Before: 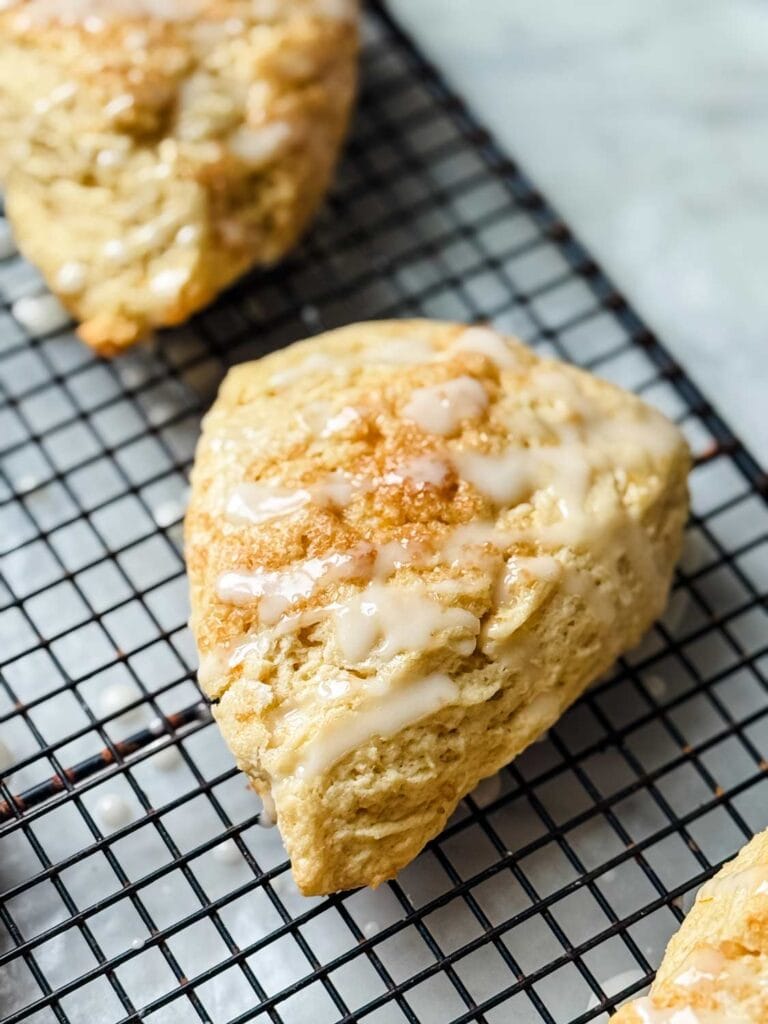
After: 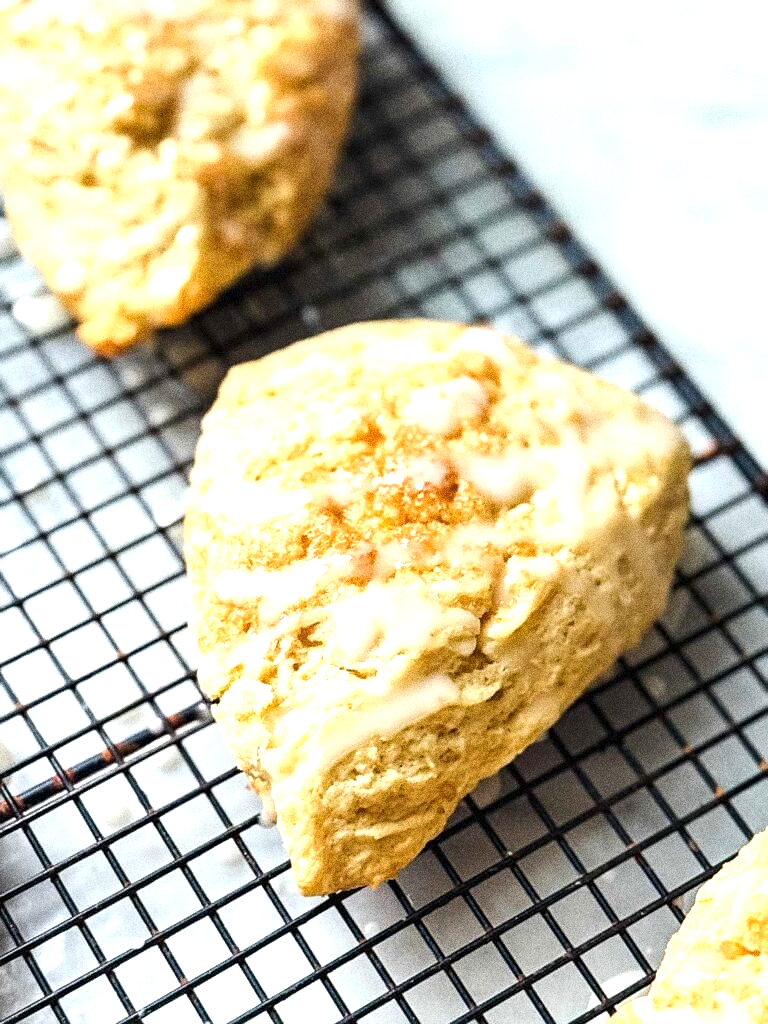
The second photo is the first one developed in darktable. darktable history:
grain: coarseness 14.49 ISO, strength 48.04%, mid-tones bias 35%
sharpen: amount 0.2
exposure: black level correction 0, exposure 0.9 EV, compensate exposure bias true, compensate highlight preservation false
